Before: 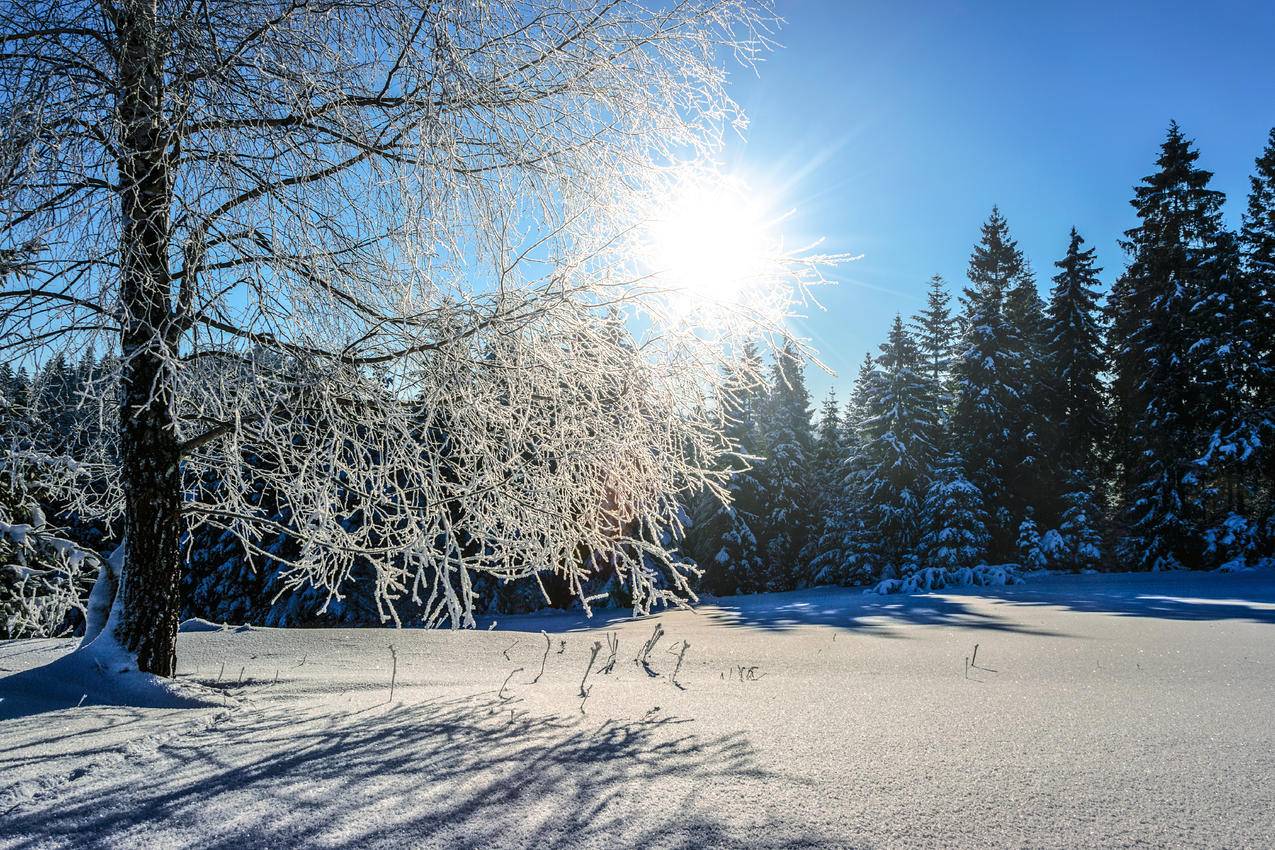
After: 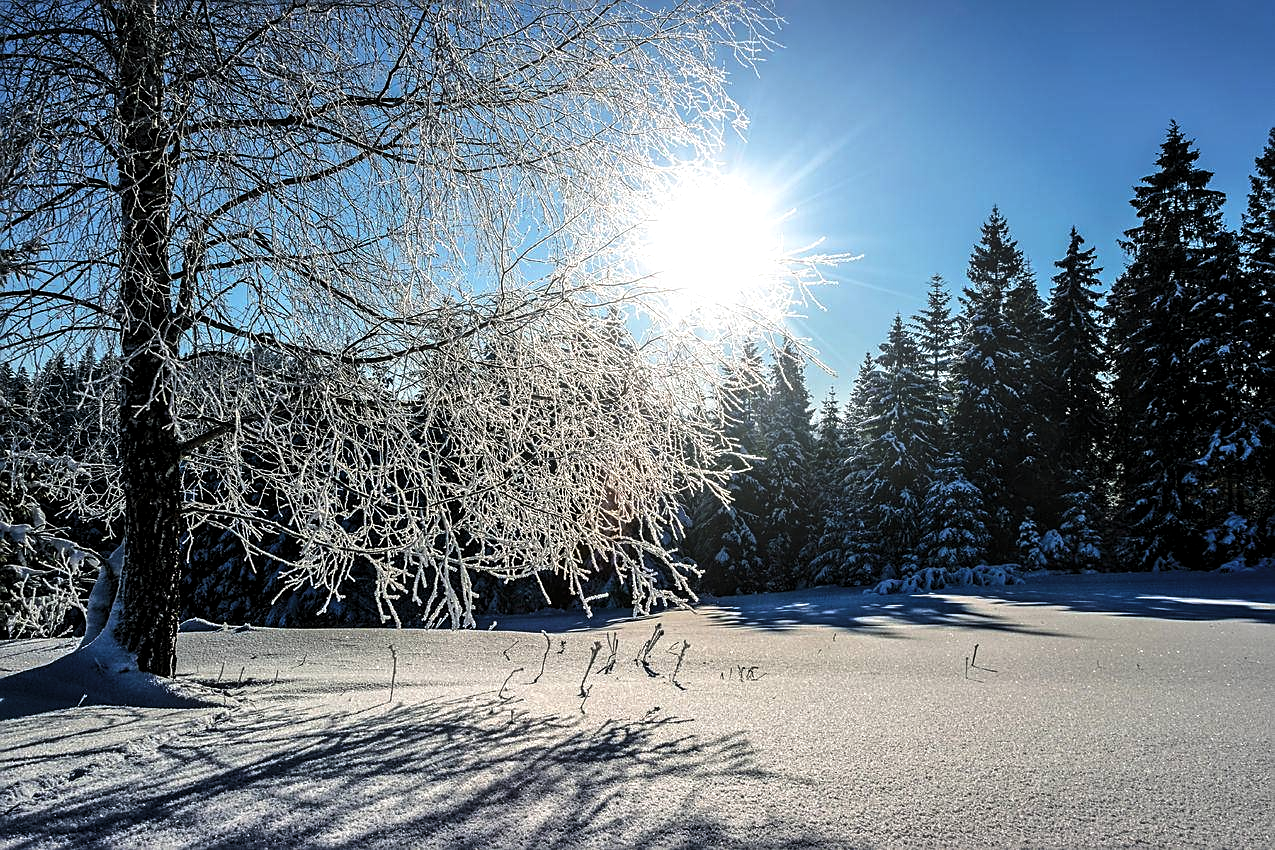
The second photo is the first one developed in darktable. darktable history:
levels: levels [0.029, 0.545, 0.971]
sharpen: on, module defaults
